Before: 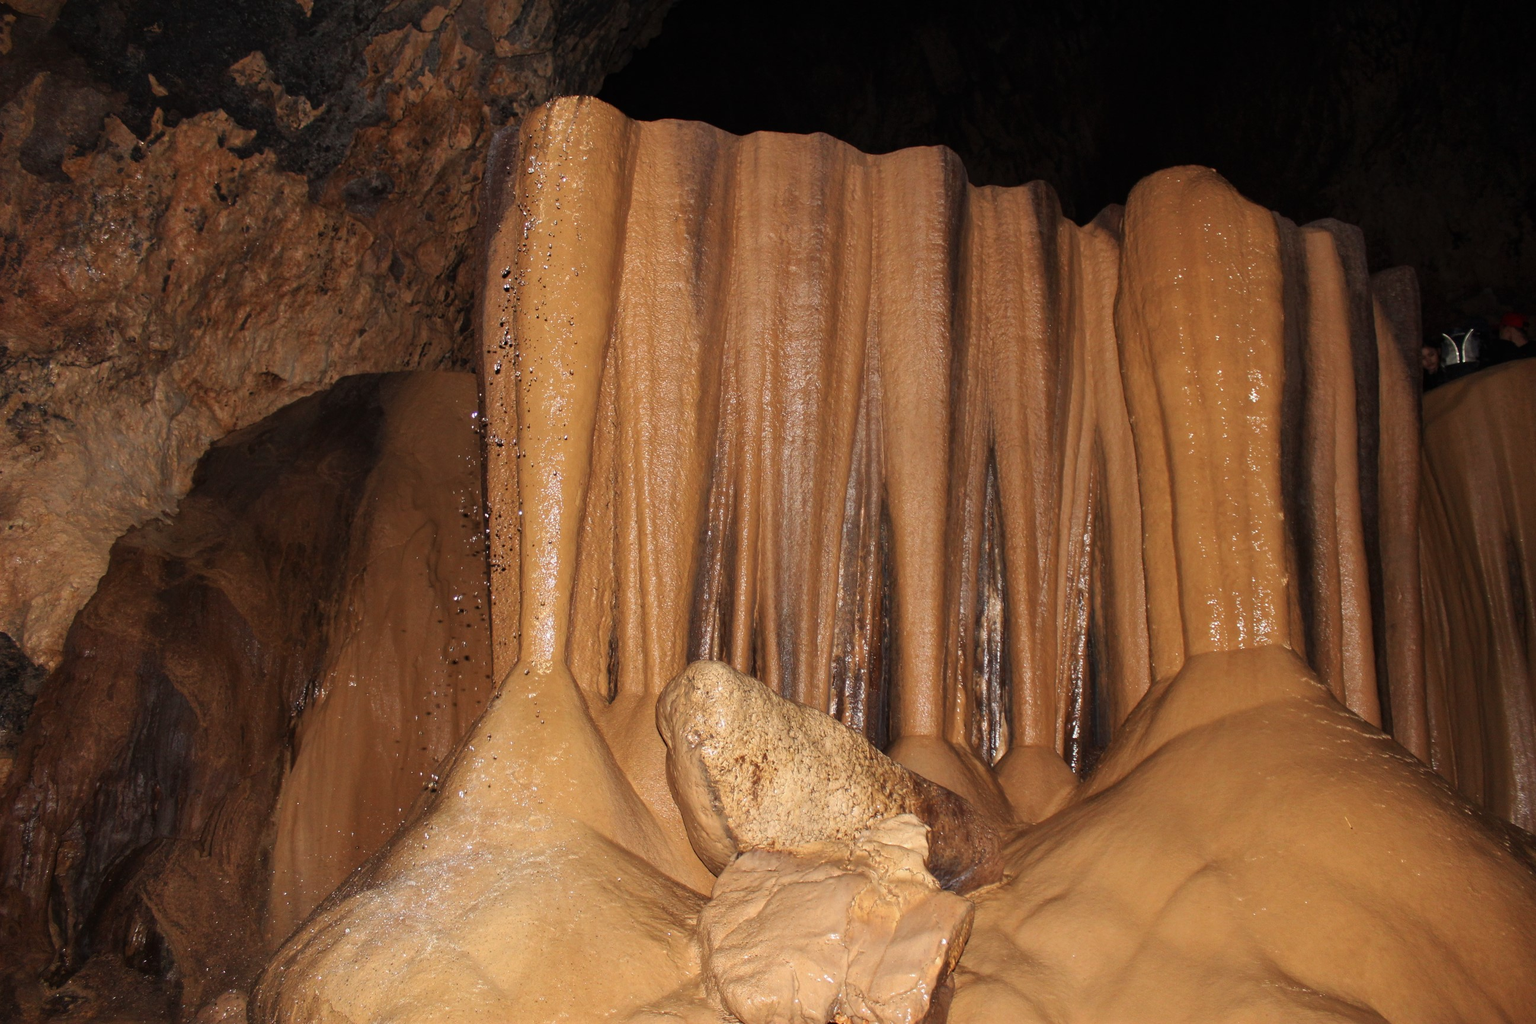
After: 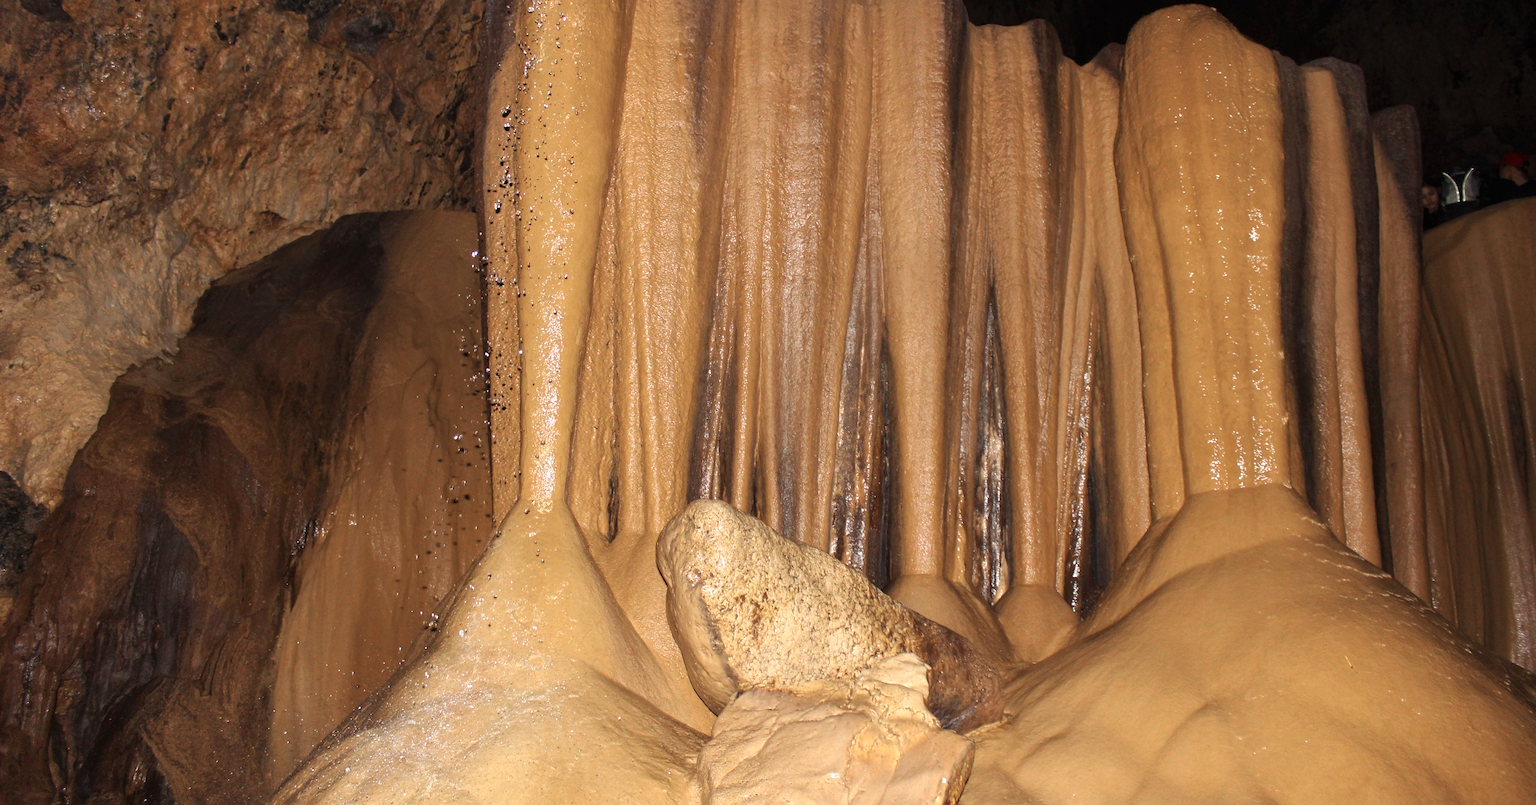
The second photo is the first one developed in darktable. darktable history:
color zones: curves: ch0 [(0, 0.558) (0.143, 0.548) (0.286, 0.447) (0.429, 0.259) (0.571, 0.5) (0.714, 0.5) (0.857, 0.593) (1, 0.558)]; ch1 [(0, 0.543) (0.01, 0.544) (0.12, 0.492) (0.248, 0.458) (0.5, 0.534) (0.748, 0.5) (0.99, 0.469) (1, 0.543)]; ch2 [(0, 0.507) (0.143, 0.522) (0.286, 0.505) (0.429, 0.5) (0.571, 0.5) (0.714, 0.5) (0.857, 0.5) (1, 0.507)]
exposure: exposure 0.29 EV, compensate highlight preservation false
crop and rotate: top 15.774%, bottom 5.506%
